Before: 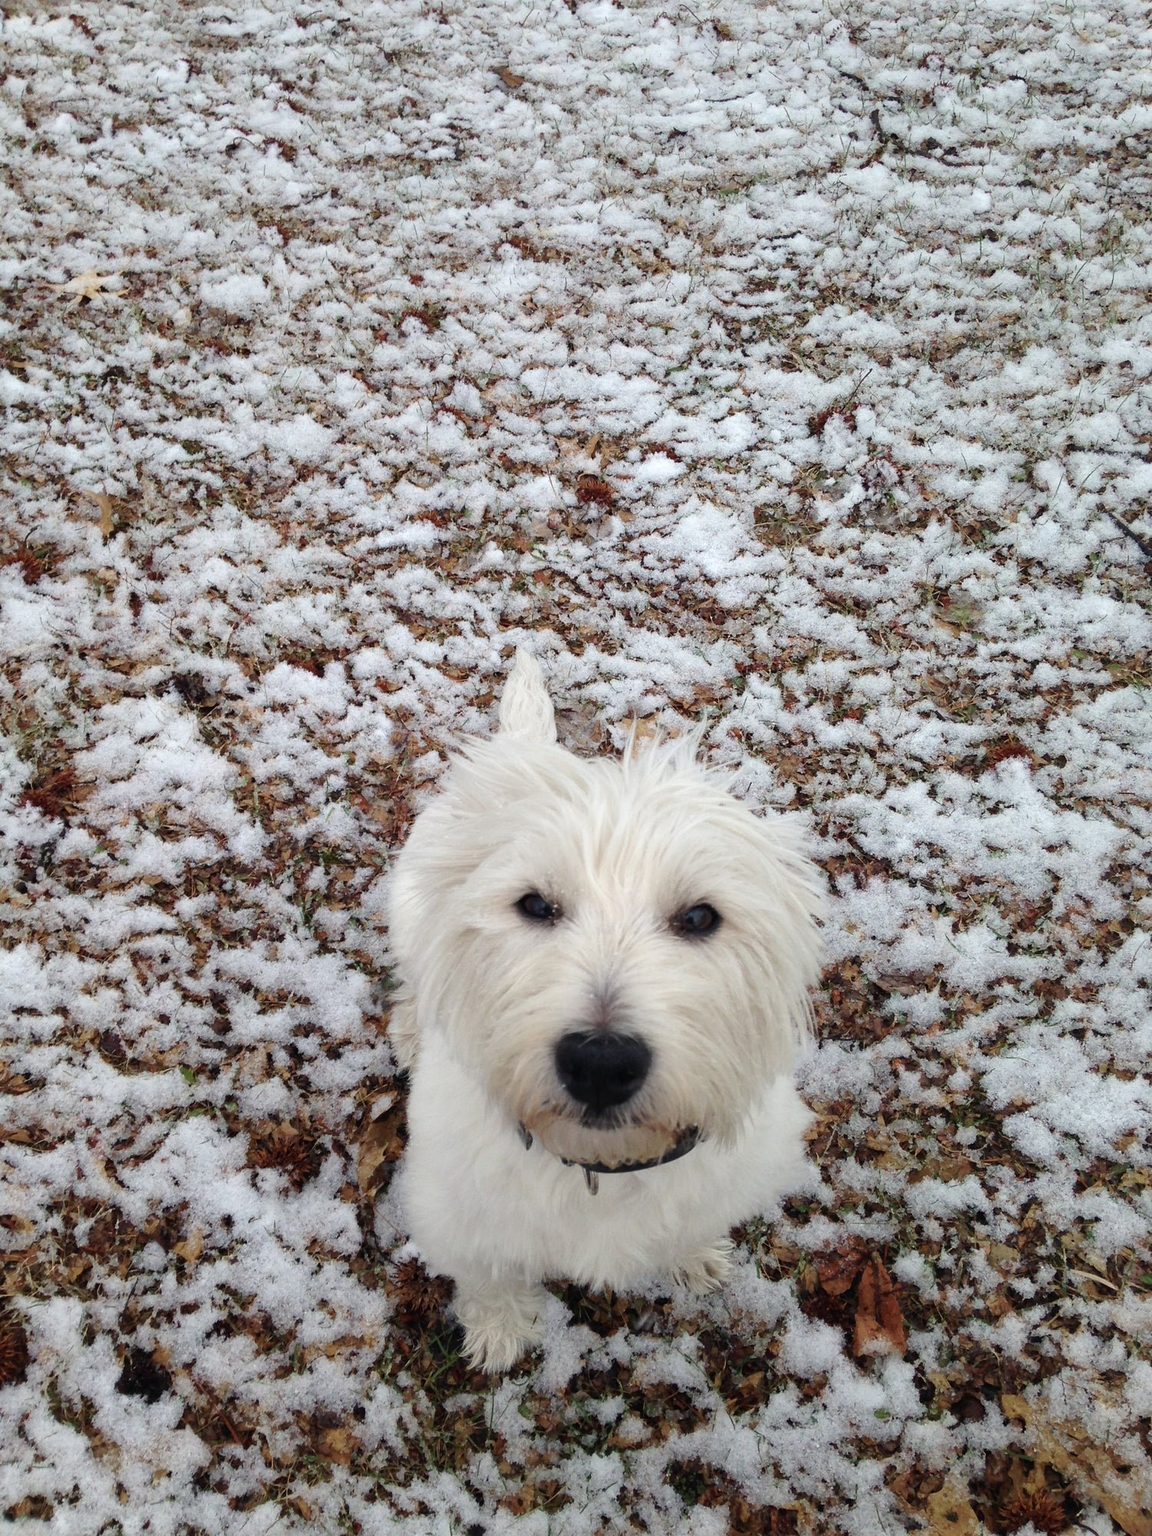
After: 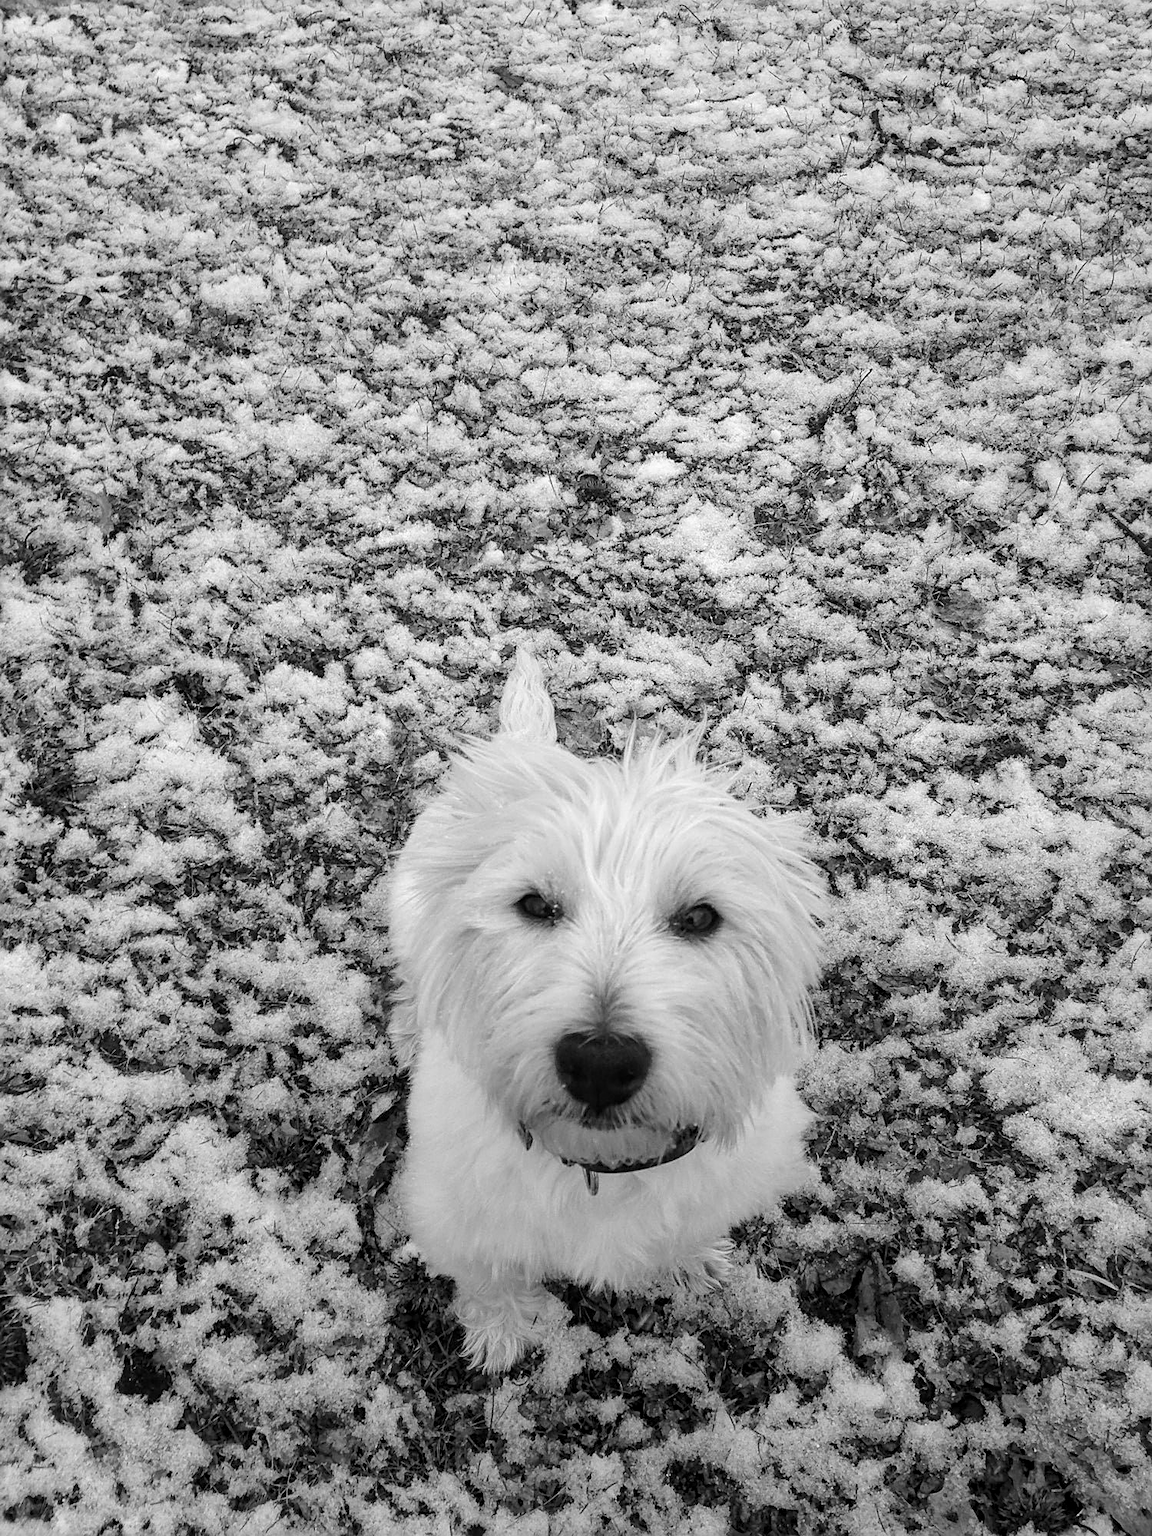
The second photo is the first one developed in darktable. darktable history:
monochrome: a 32, b 64, size 2.3
local contrast: on, module defaults
sharpen: on, module defaults
